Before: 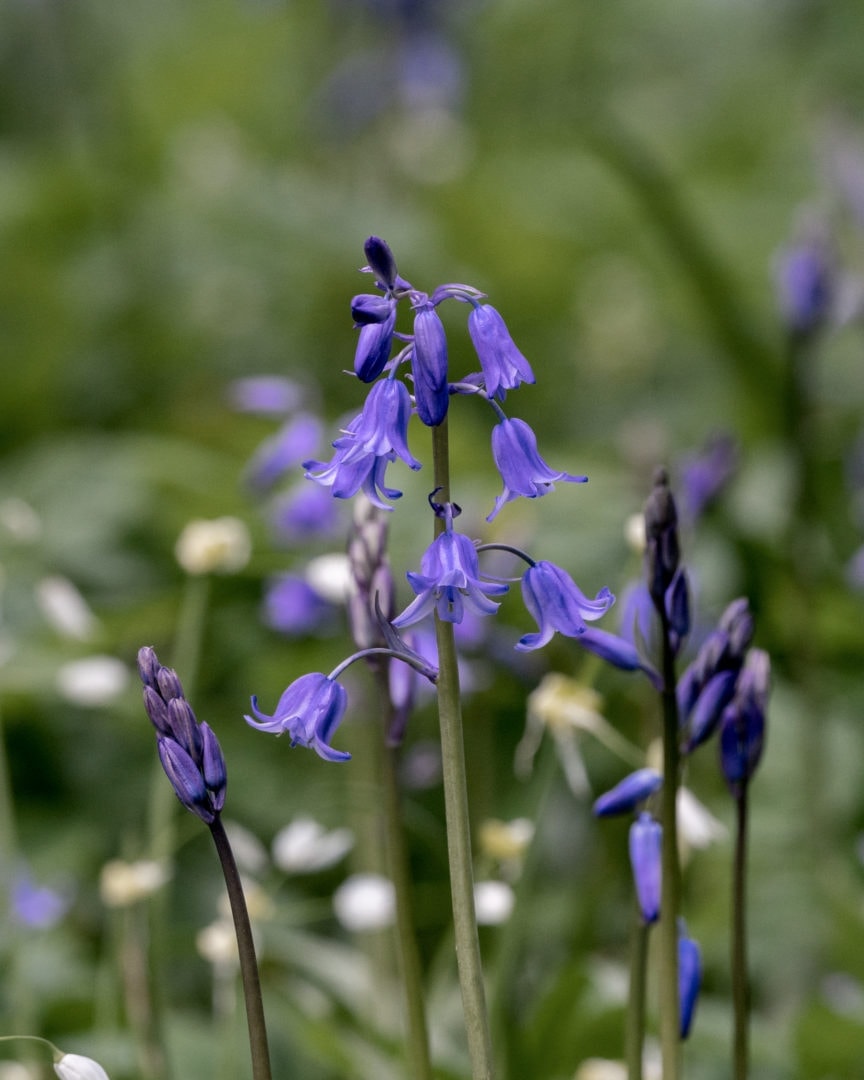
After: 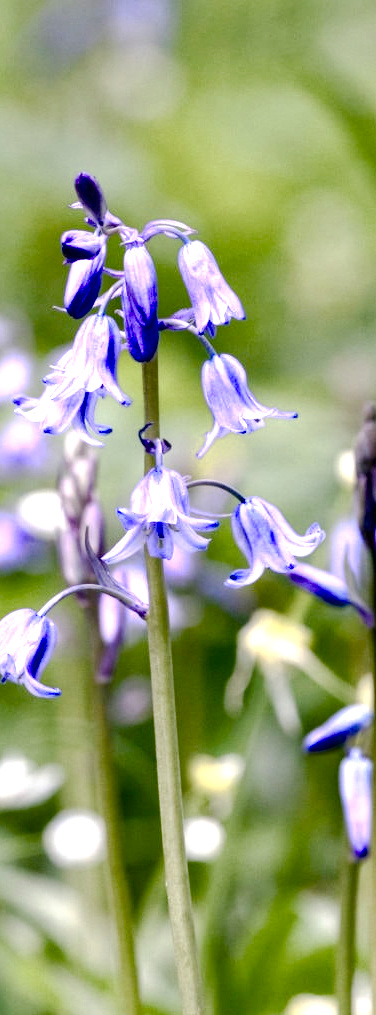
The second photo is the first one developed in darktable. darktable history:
exposure: exposure 1.062 EV, compensate exposure bias true, compensate highlight preservation false
base curve: curves: ch0 [(0, 0) (0.262, 0.32) (0.722, 0.705) (1, 1)], preserve colors none
crop: left 33.667%, top 6.002%, right 22.802%
color balance rgb: highlights gain › chroma 0.113%, highlights gain › hue 331.11°, linear chroma grading › global chroma 22.503%, perceptual saturation grading › global saturation 0.325%, perceptual saturation grading › highlights -31.249%, perceptual saturation grading › mid-tones 6.023%, perceptual saturation grading › shadows 17.259%, global vibrance 16.561%, saturation formula JzAzBz (2021)
